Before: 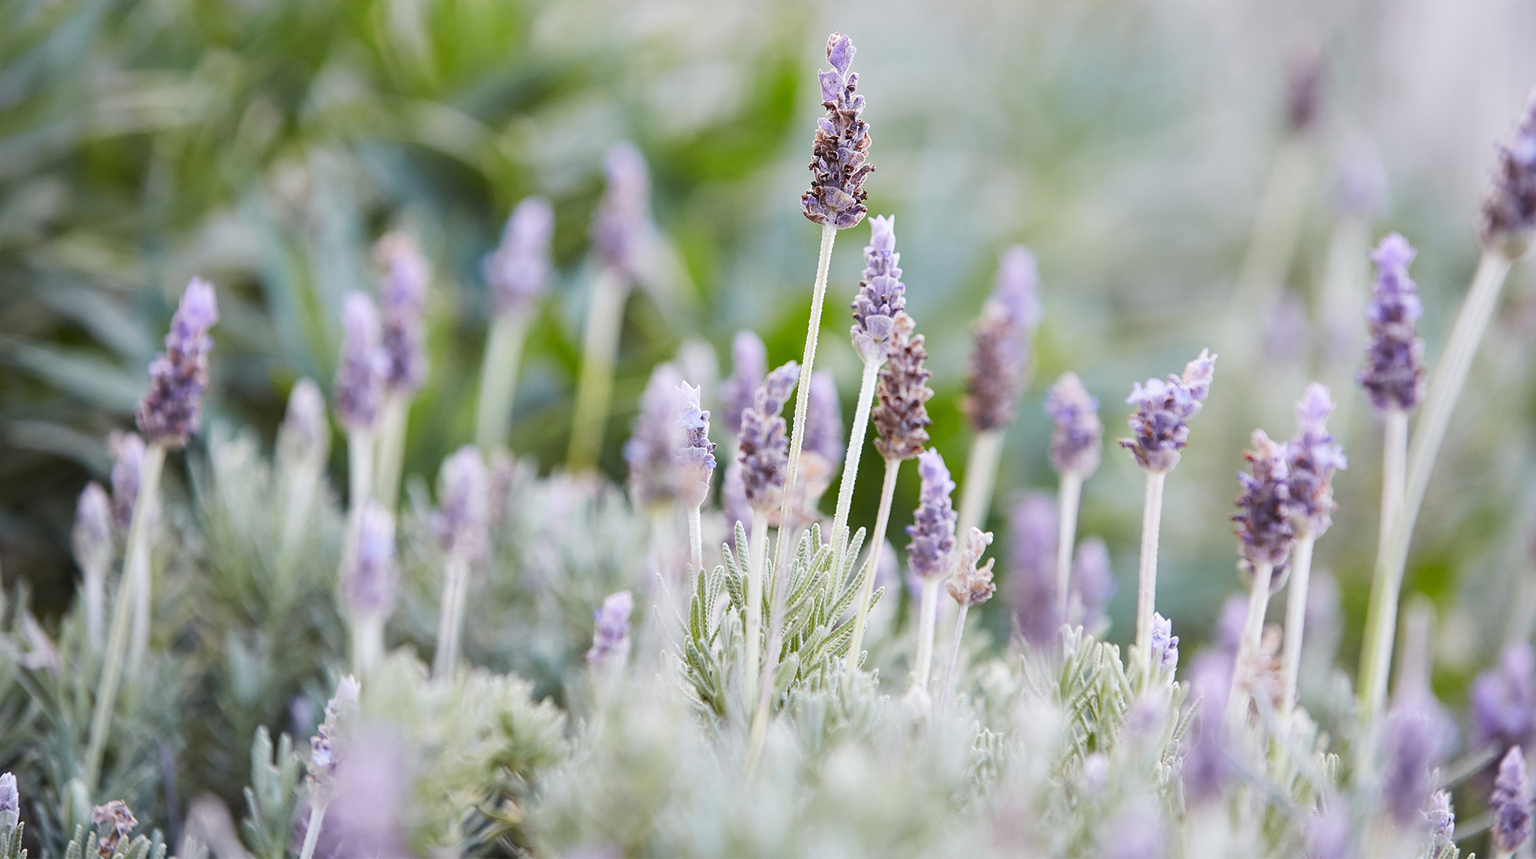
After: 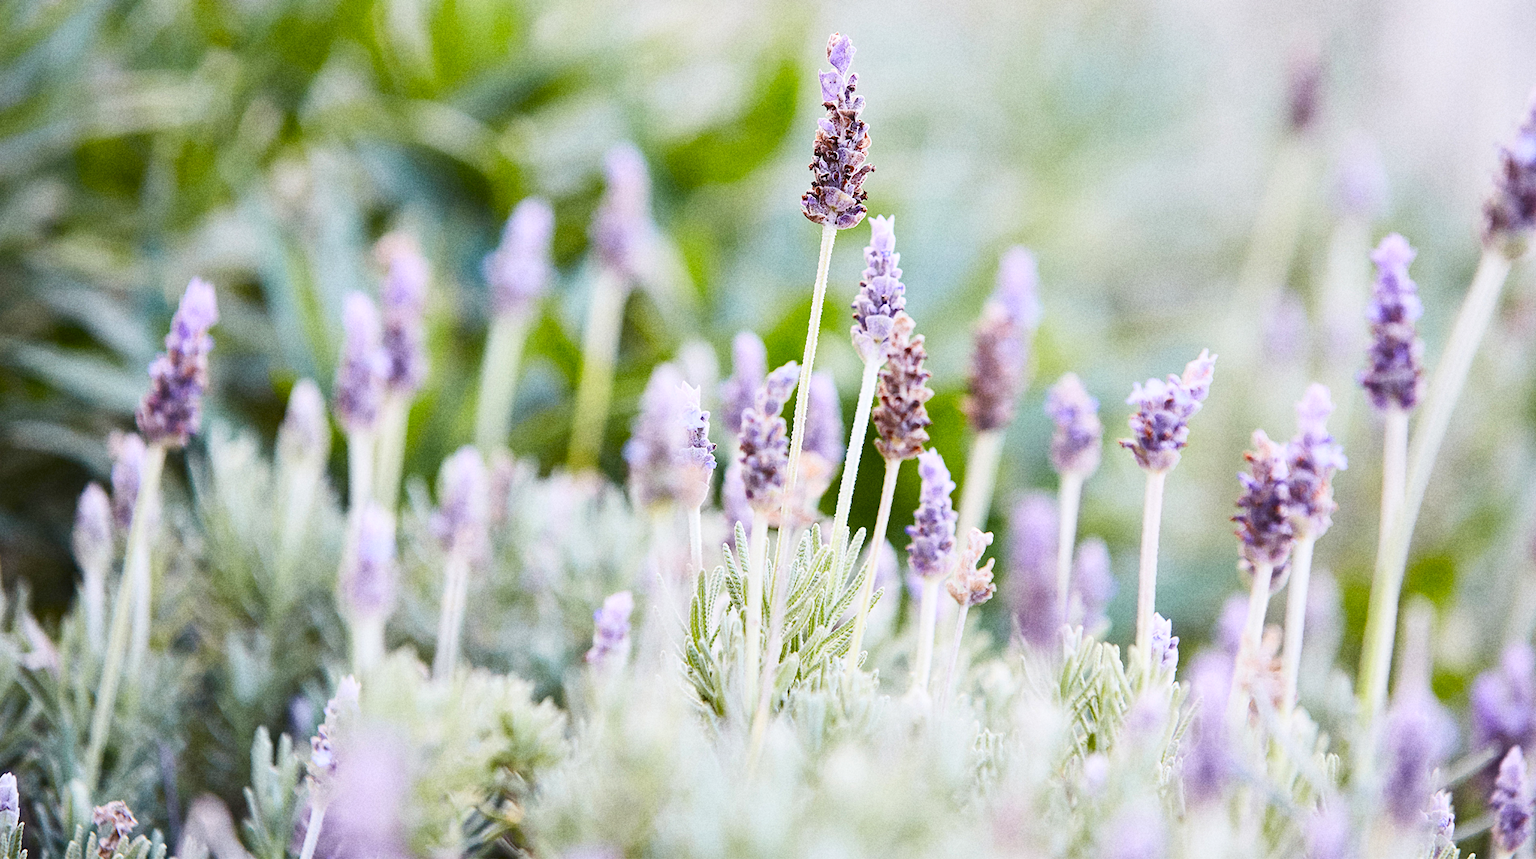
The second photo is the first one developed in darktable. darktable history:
contrast brightness saturation: contrast 0.24, brightness 0.09
color balance rgb: perceptual saturation grading › global saturation 35%, perceptual saturation grading › highlights -30%, perceptual saturation grading › shadows 35%, perceptual brilliance grading › global brilliance 3%, perceptual brilliance grading › highlights -3%, perceptual brilliance grading › shadows 3%
grain: coarseness 22.88 ISO
